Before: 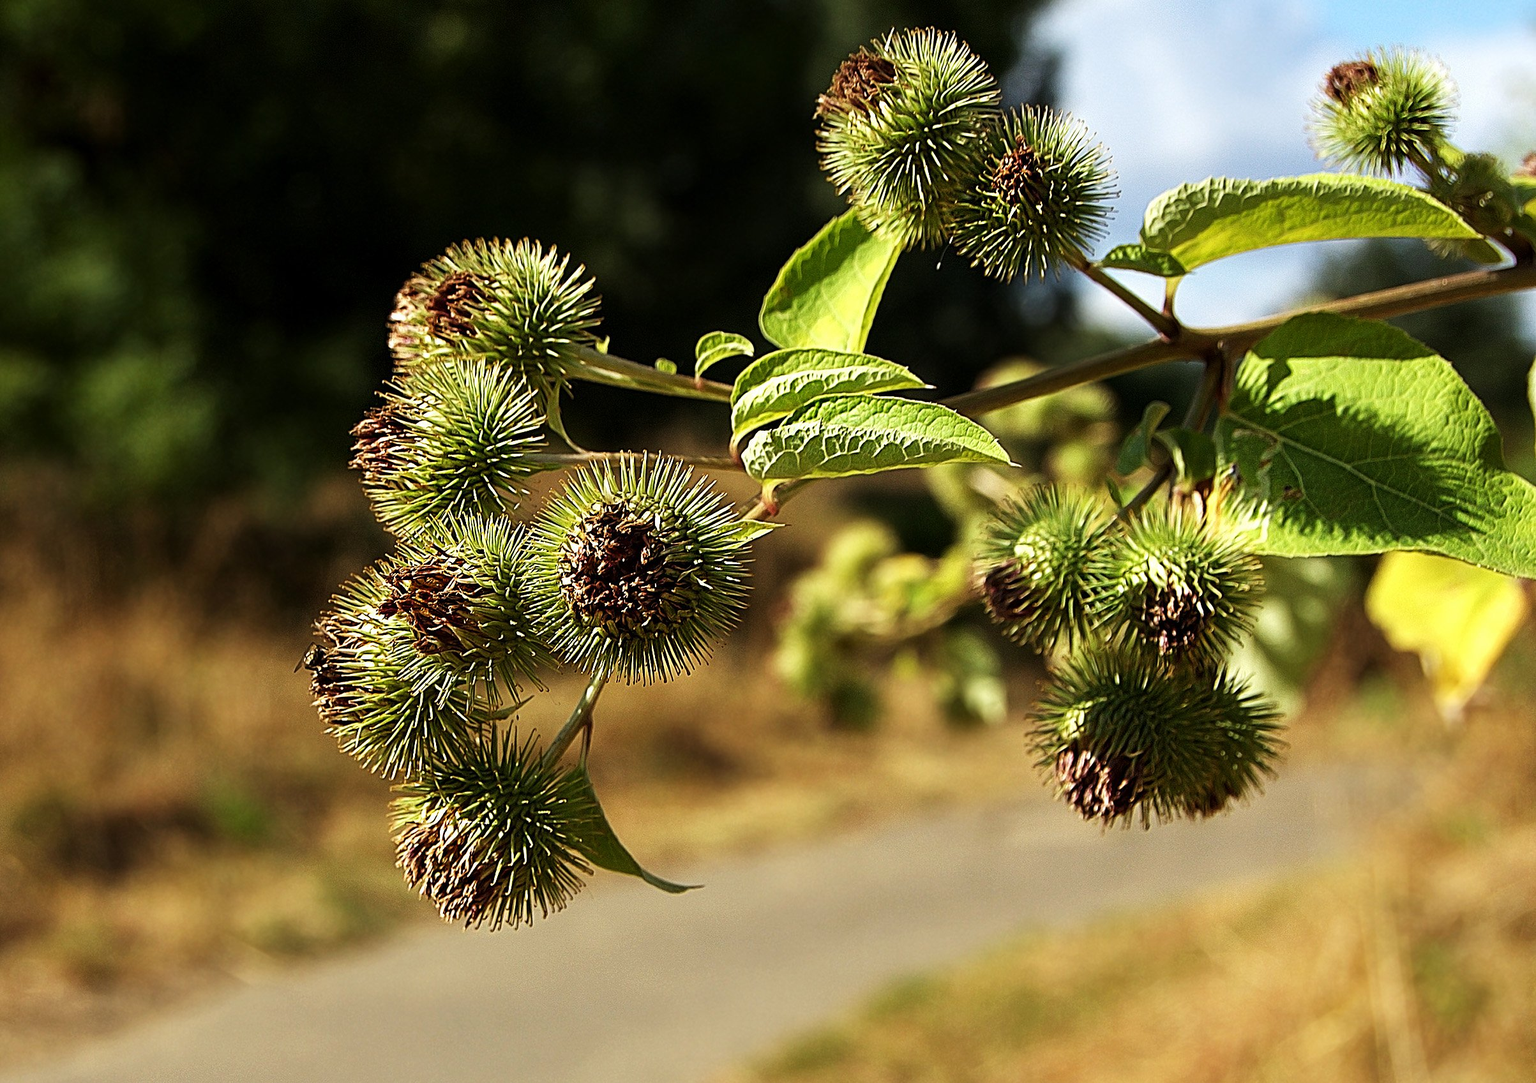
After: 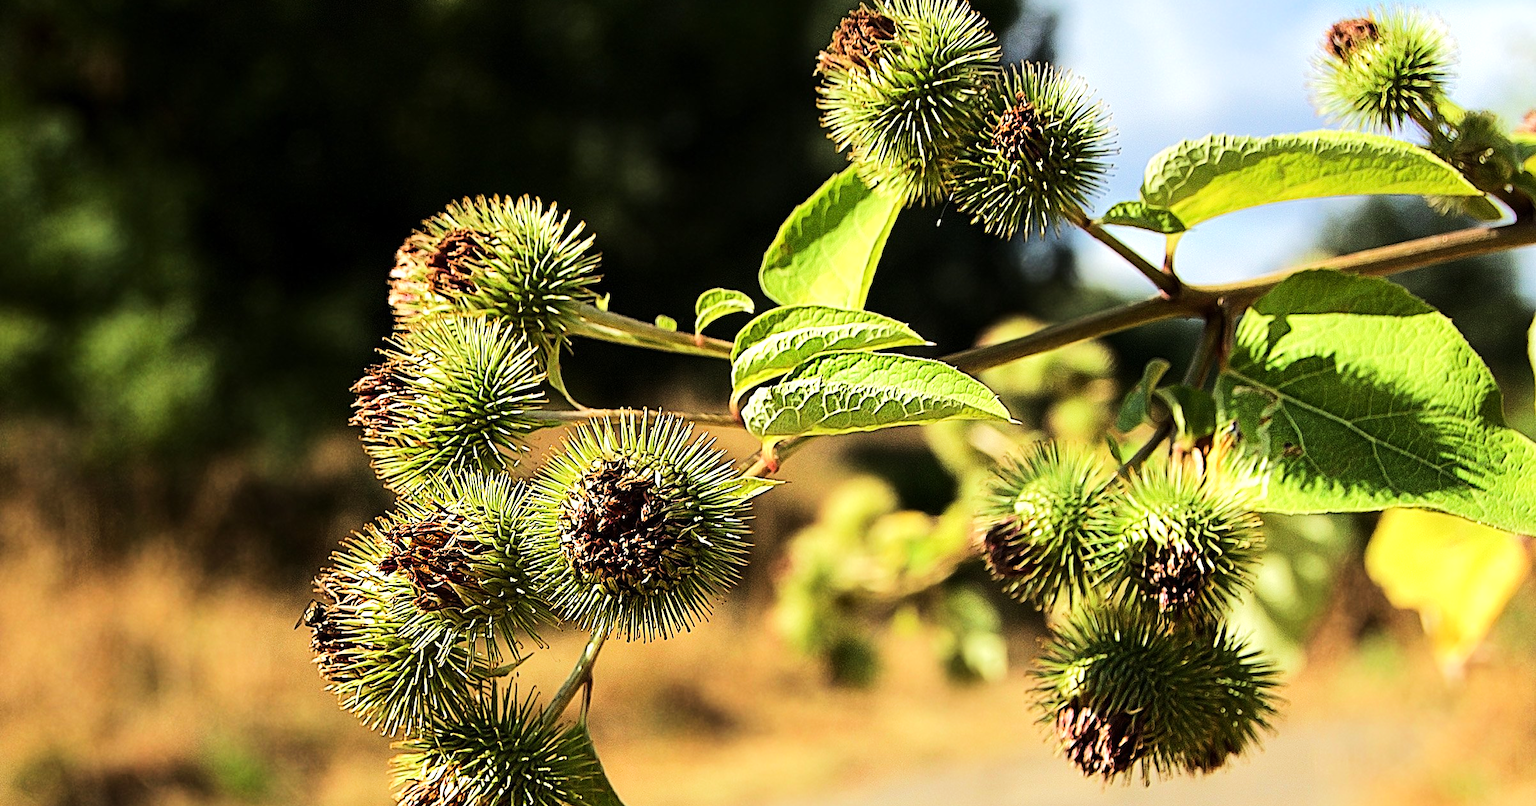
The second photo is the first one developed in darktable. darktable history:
tone equalizer: -7 EV 0.149 EV, -6 EV 0.579 EV, -5 EV 1.12 EV, -4 EV 1.33 EV, -3 EV 1.17 EV, -2 EV 0.6 EV, -1 EV 0.156 EV, edges refinement/feathering 500, mask exposure compensation -1.57 EV, preserve details no
crop: top 4.042%, bottom 21.45%
